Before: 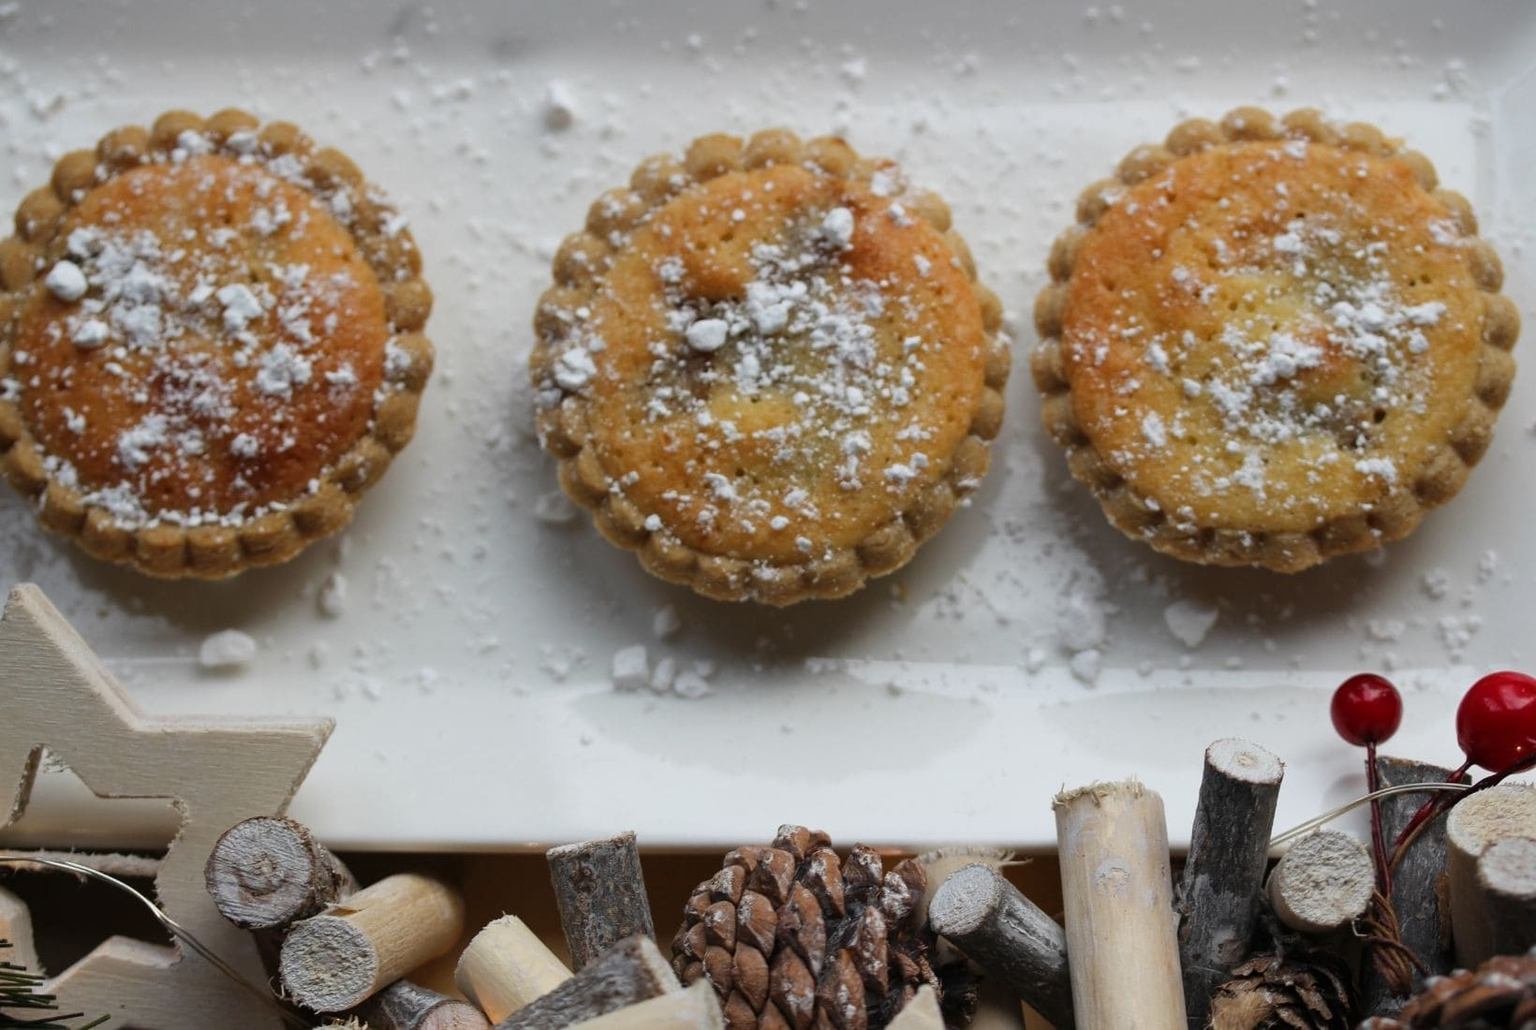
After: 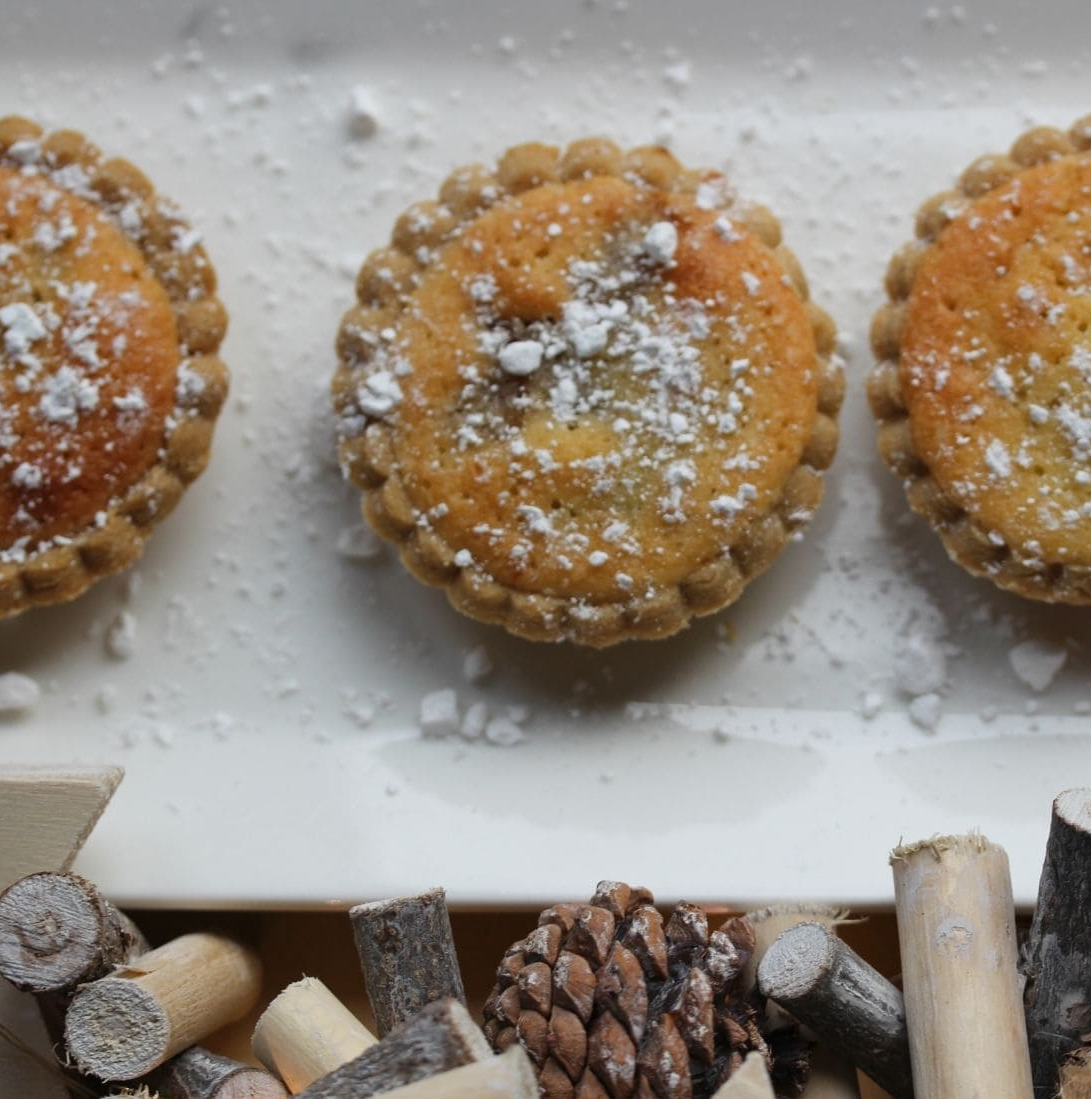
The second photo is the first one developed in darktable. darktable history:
crop and rotate: left 14.315%, right 19.11%
